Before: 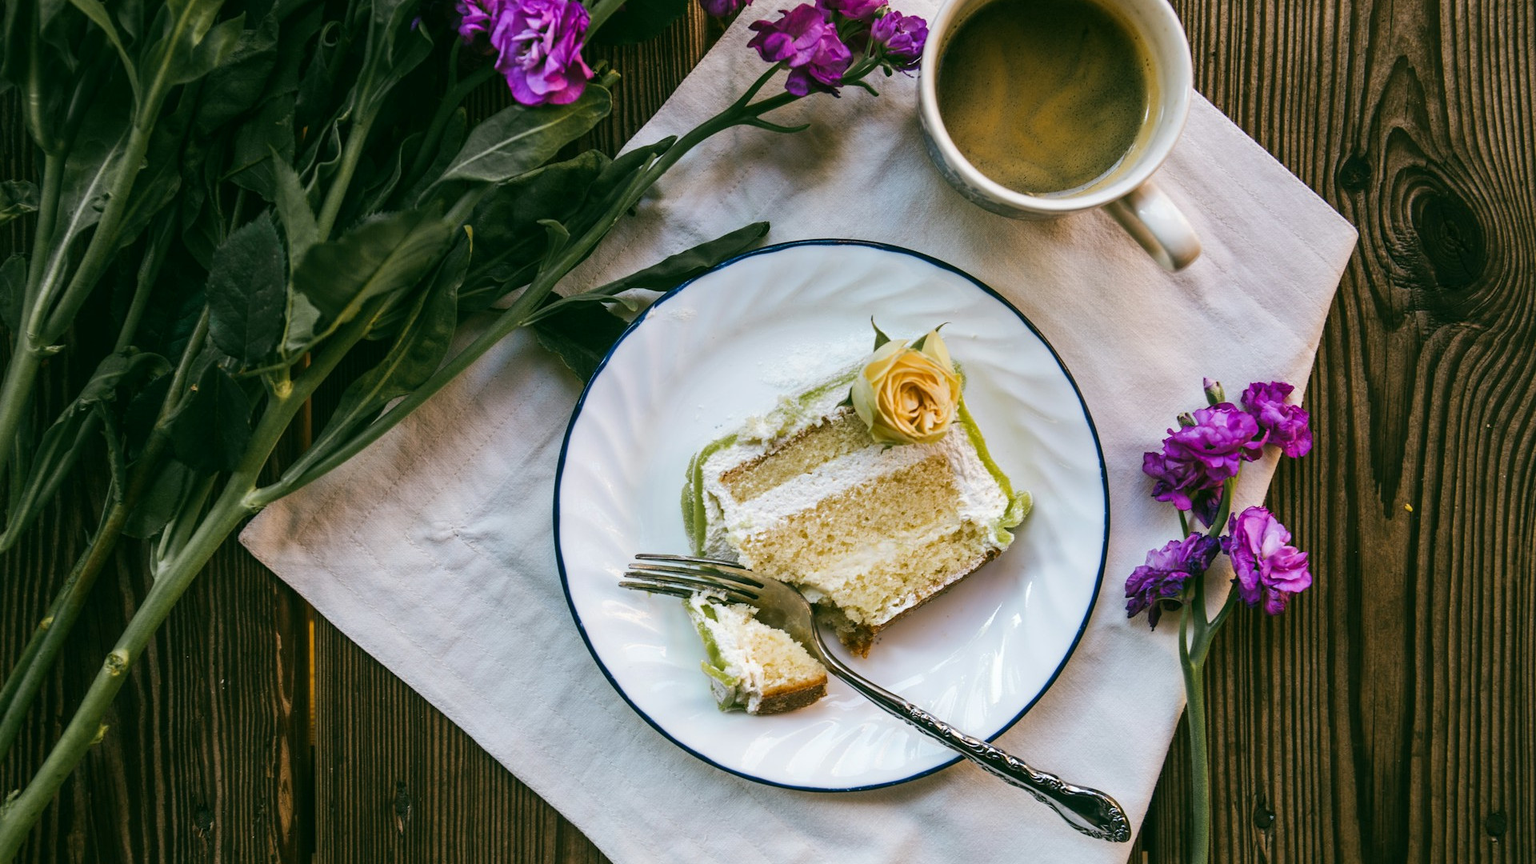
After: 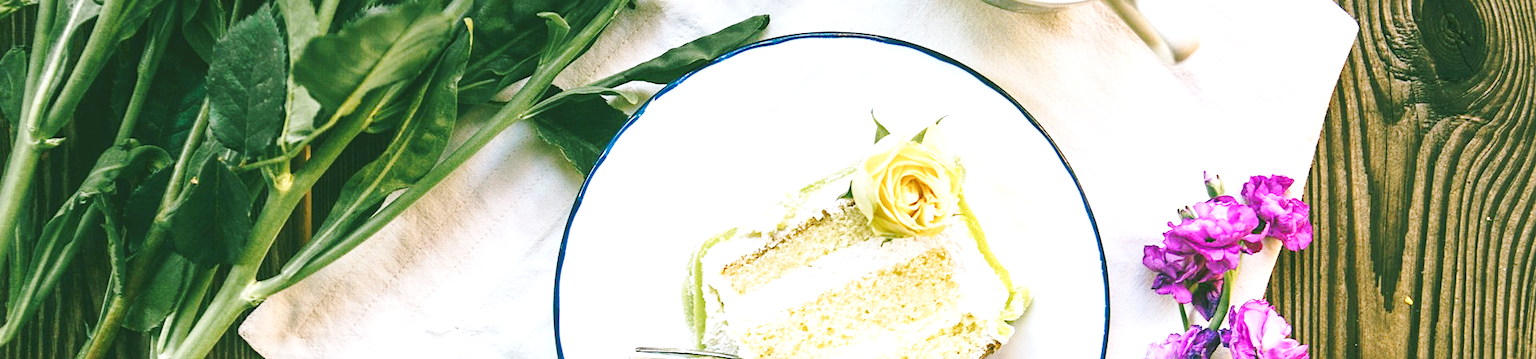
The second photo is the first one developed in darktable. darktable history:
exposure: black level correction 0, exposure 1.199 EV, compensate highlight preservation false
sharpen: amount 0.208
base curve: curves: ch0 [(0, 0.007) (0.028, 0.063) (0.121, 0.311) (0.46, 0.743) (0.859, 0.957) (1, 1)], preserve colors none
crop and rotate: top 23.984%, bottom 34.391%
